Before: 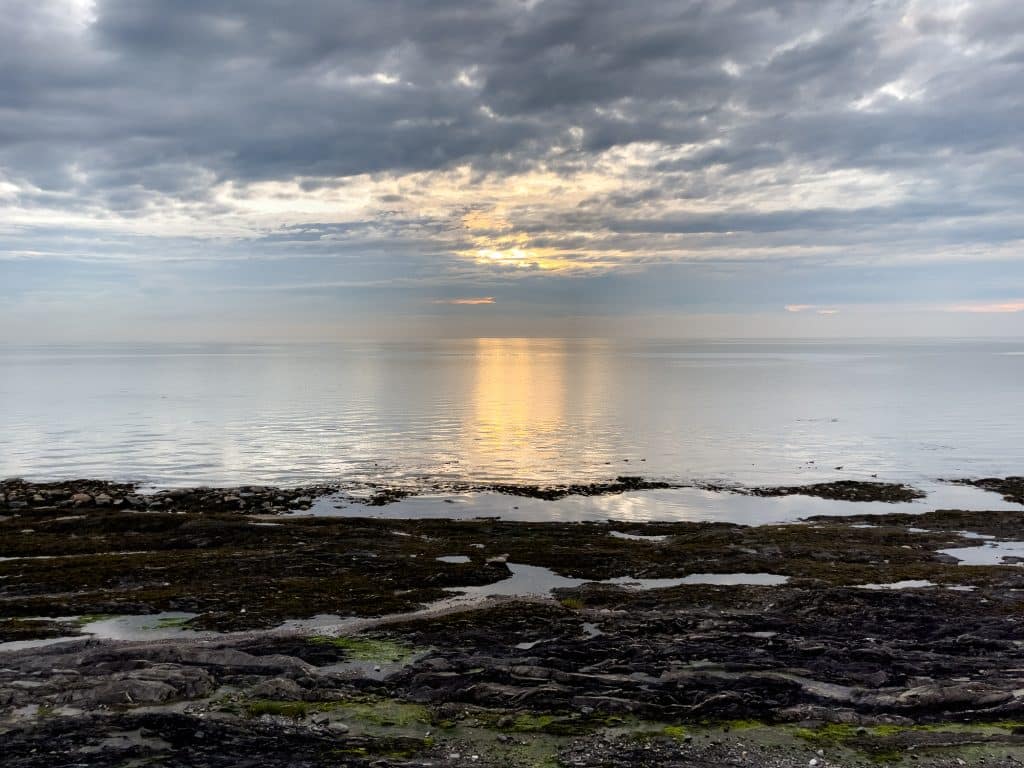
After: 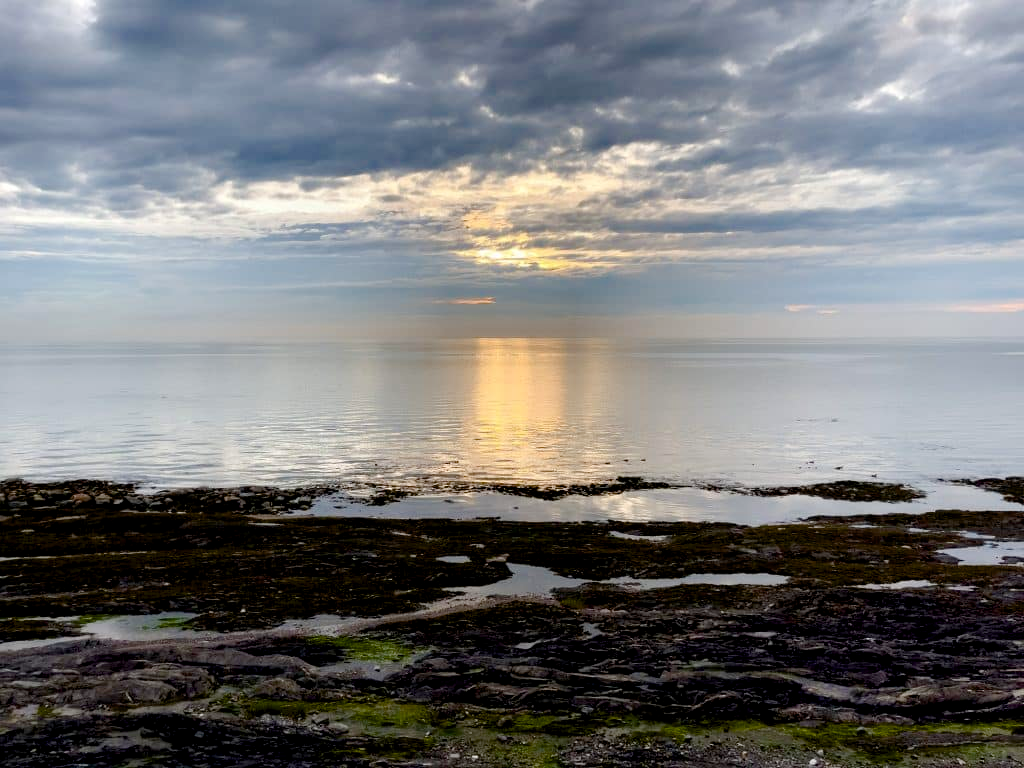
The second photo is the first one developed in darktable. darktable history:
color balance rgb: power › hue 61.53°, global offset › luminance -0.472%, perceptual saturation grading › global saturation 20%, perceptual saturation grading › highlights -25.484%, perceptual saturation grading › shadows 50.464%, global vibrance 16.831%, saturation formula JzAzBz (2021)
